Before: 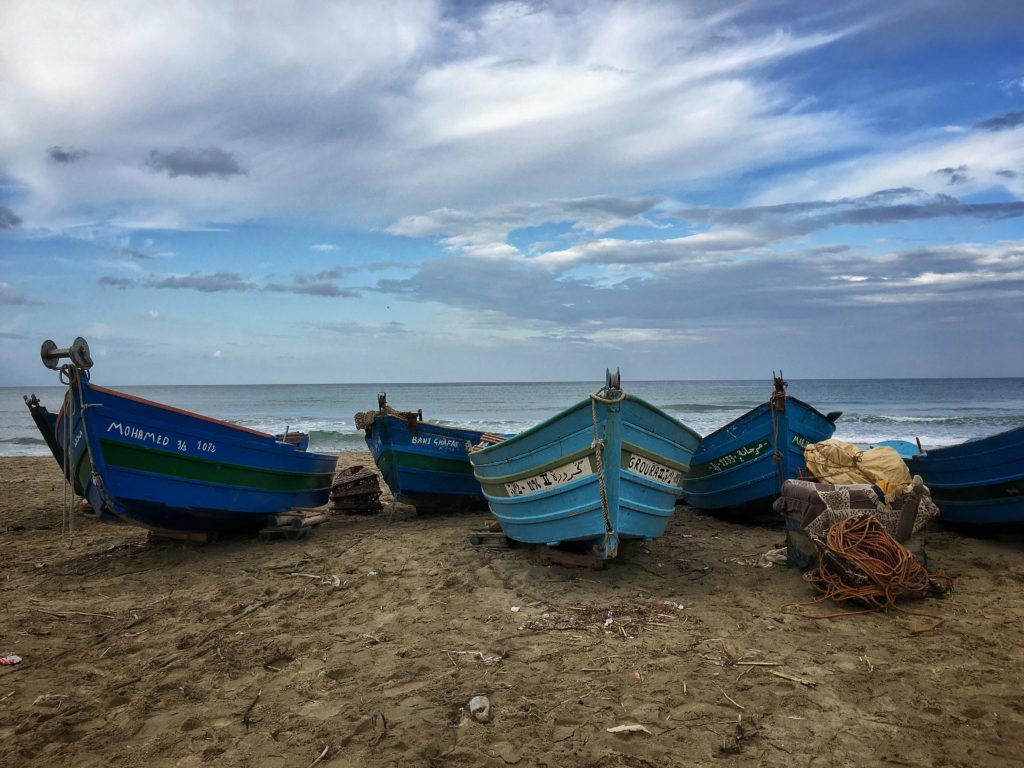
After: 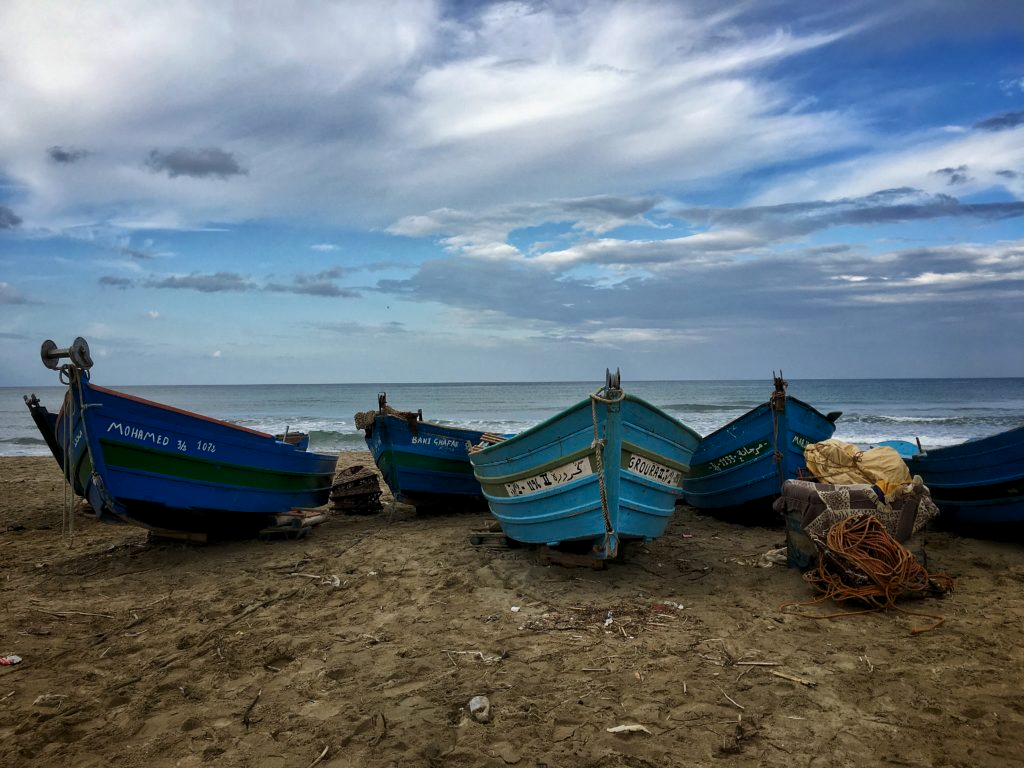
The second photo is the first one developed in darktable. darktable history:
contrast brightness saturation: brightness -0.096
levels: levels [0.018, 0.493, 1]
